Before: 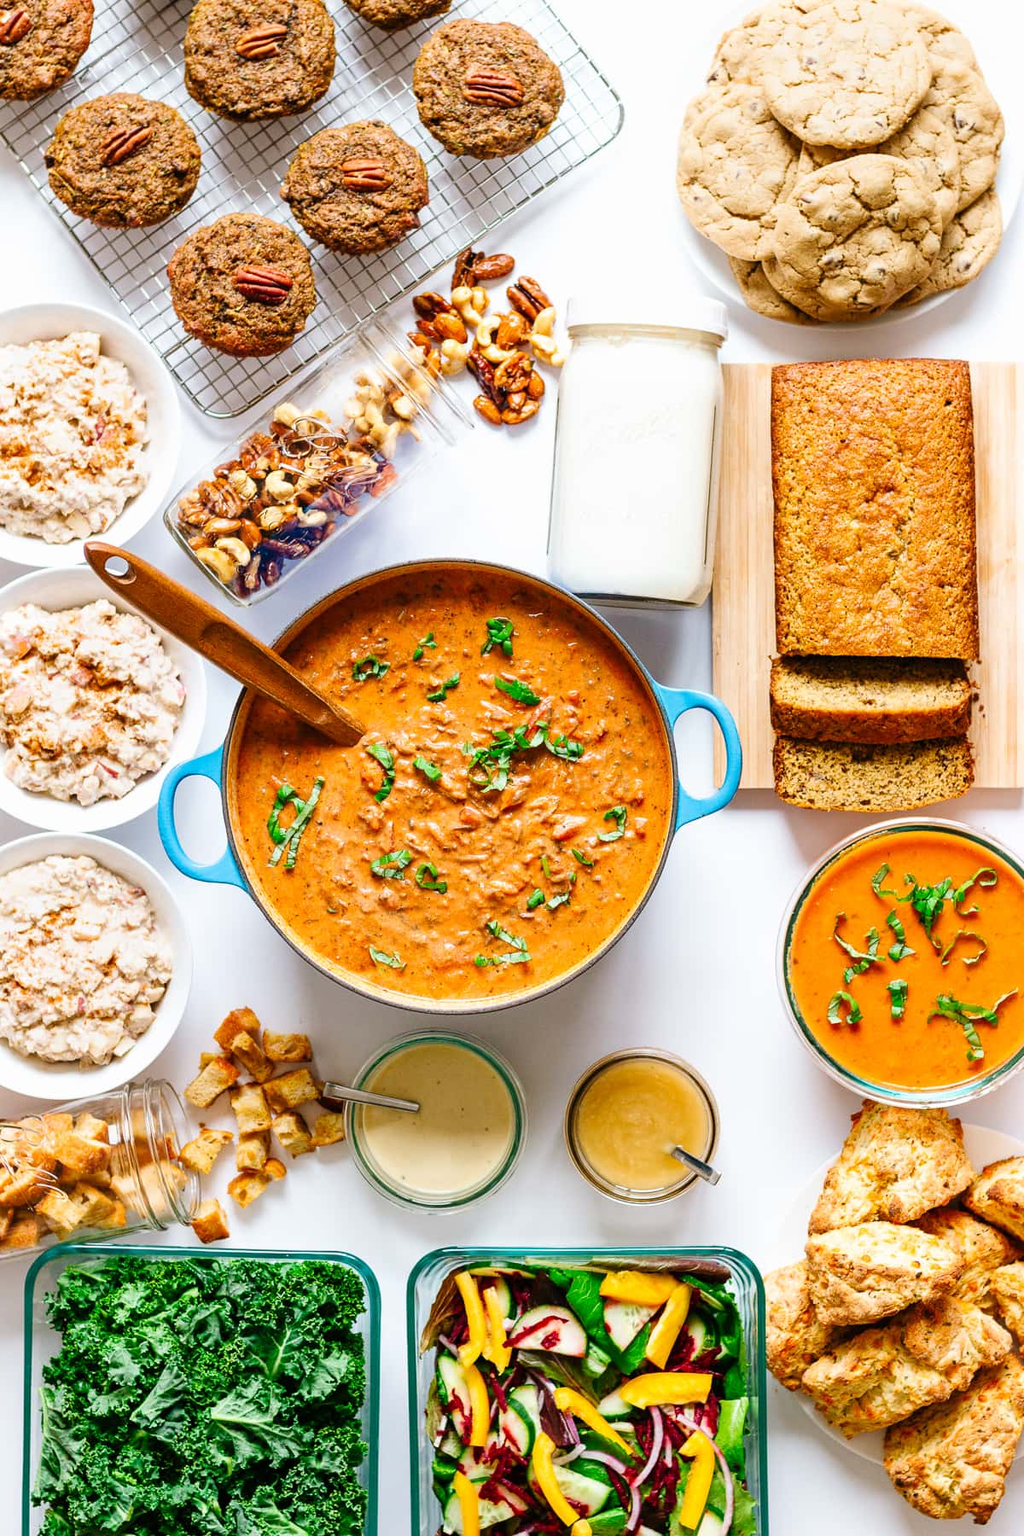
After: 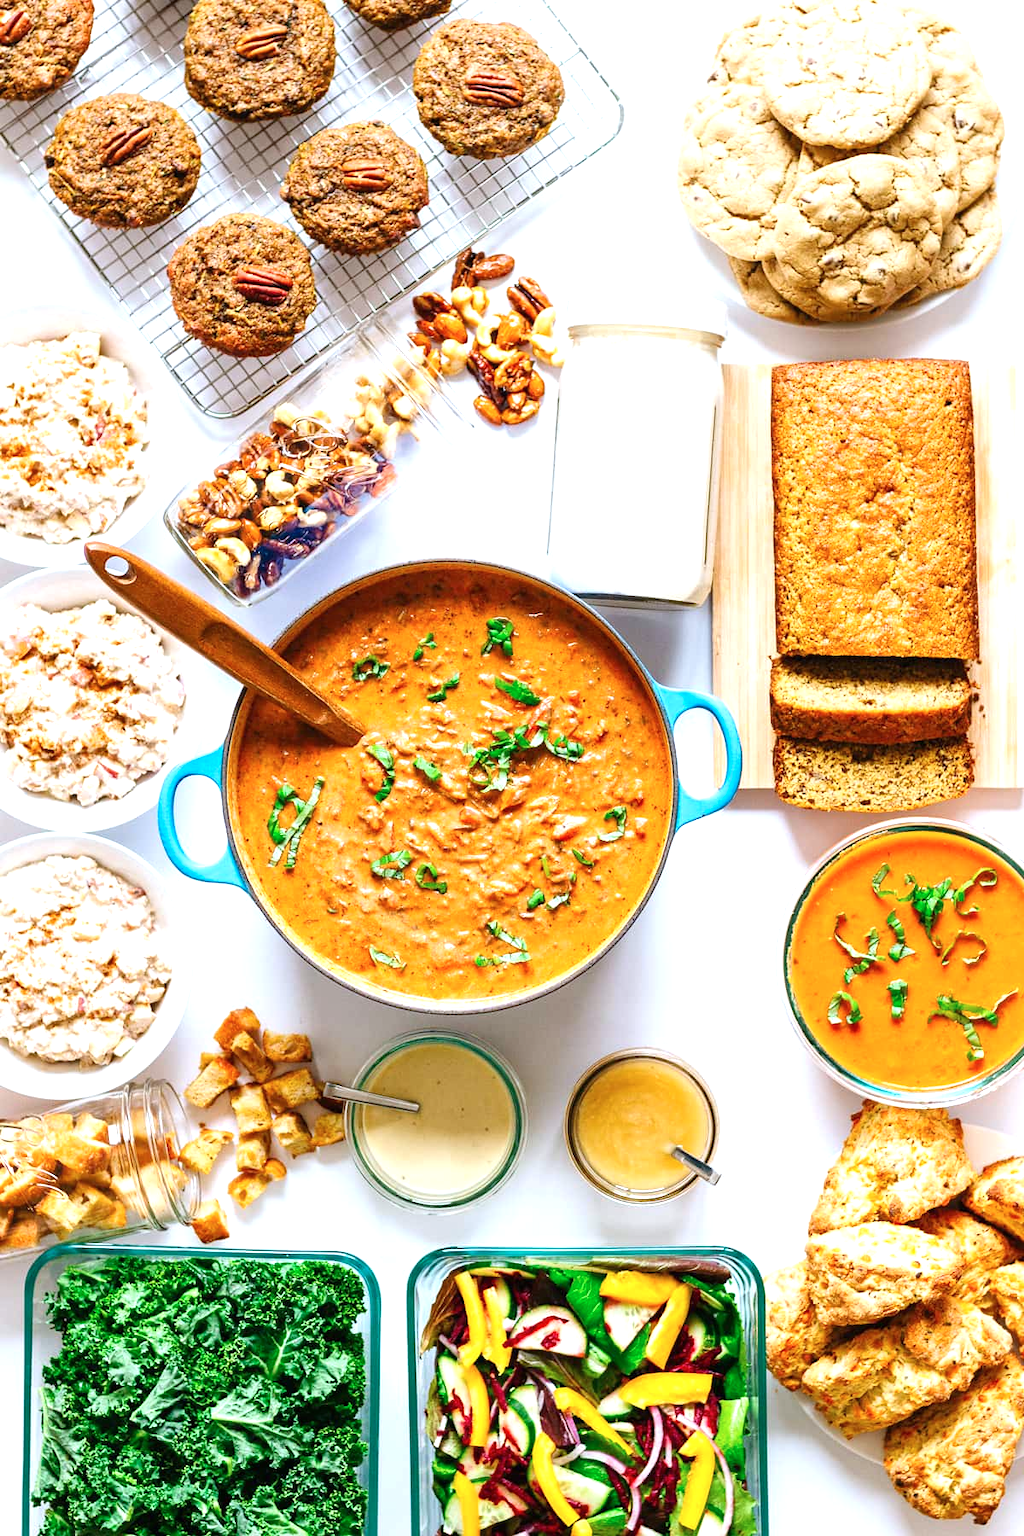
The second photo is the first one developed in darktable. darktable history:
exposure: black level correction 0, exposure 0.498 EV, compensate highlight preservation false
color calibration: gray › normalize channels true, x 0.354, y 0.367, temperature 4665.11 K, gamut compression 0.028
